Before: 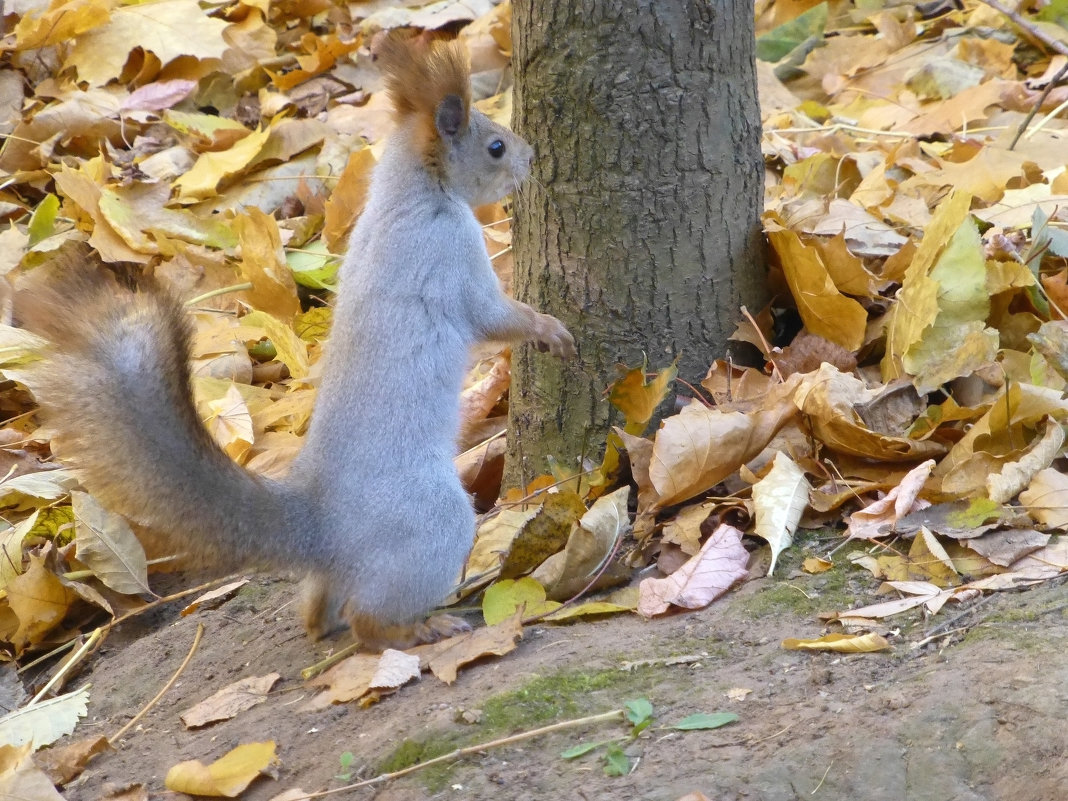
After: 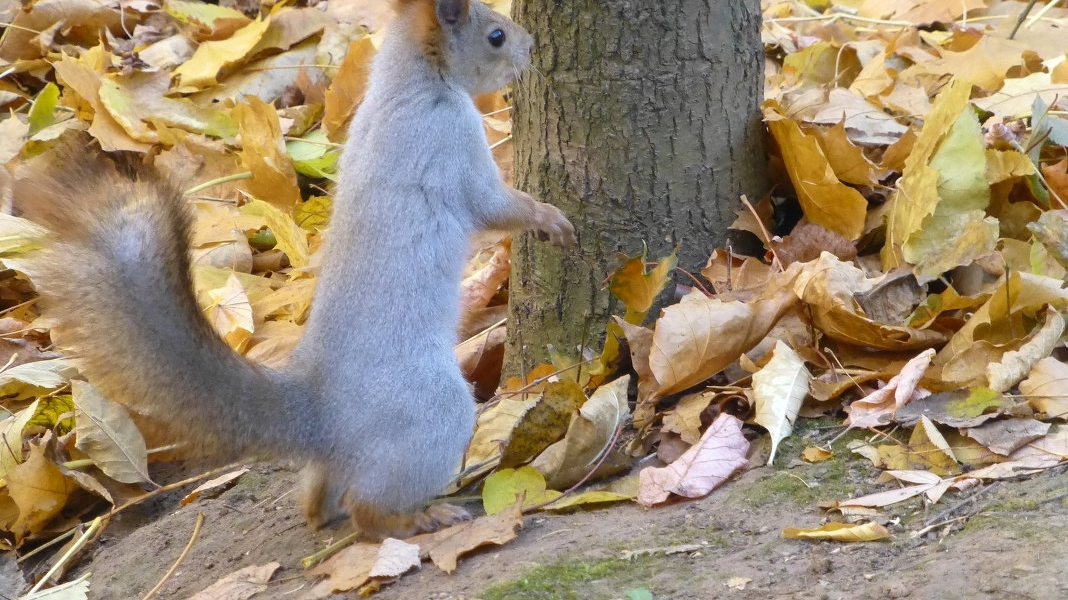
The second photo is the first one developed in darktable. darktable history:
color zones: curves: ch0 [(0, 0.5) (0.143, 0.52) (0.286, 0.5) (0.429, 0.5) (0.571, 0.5) (0.714, 0.5) (0.857, 0.5) (1, 0.5)]; ch1 [(0, 0.489) (0.155, 0.45) (0.286, 0.466) (0.429, 0.5) (0.571, 0.5) (0.714, 0.5) (0.857, 0.5) (1, 0.489)], mix -122.76%
crop: top 13.867%, bottom 11.125%
